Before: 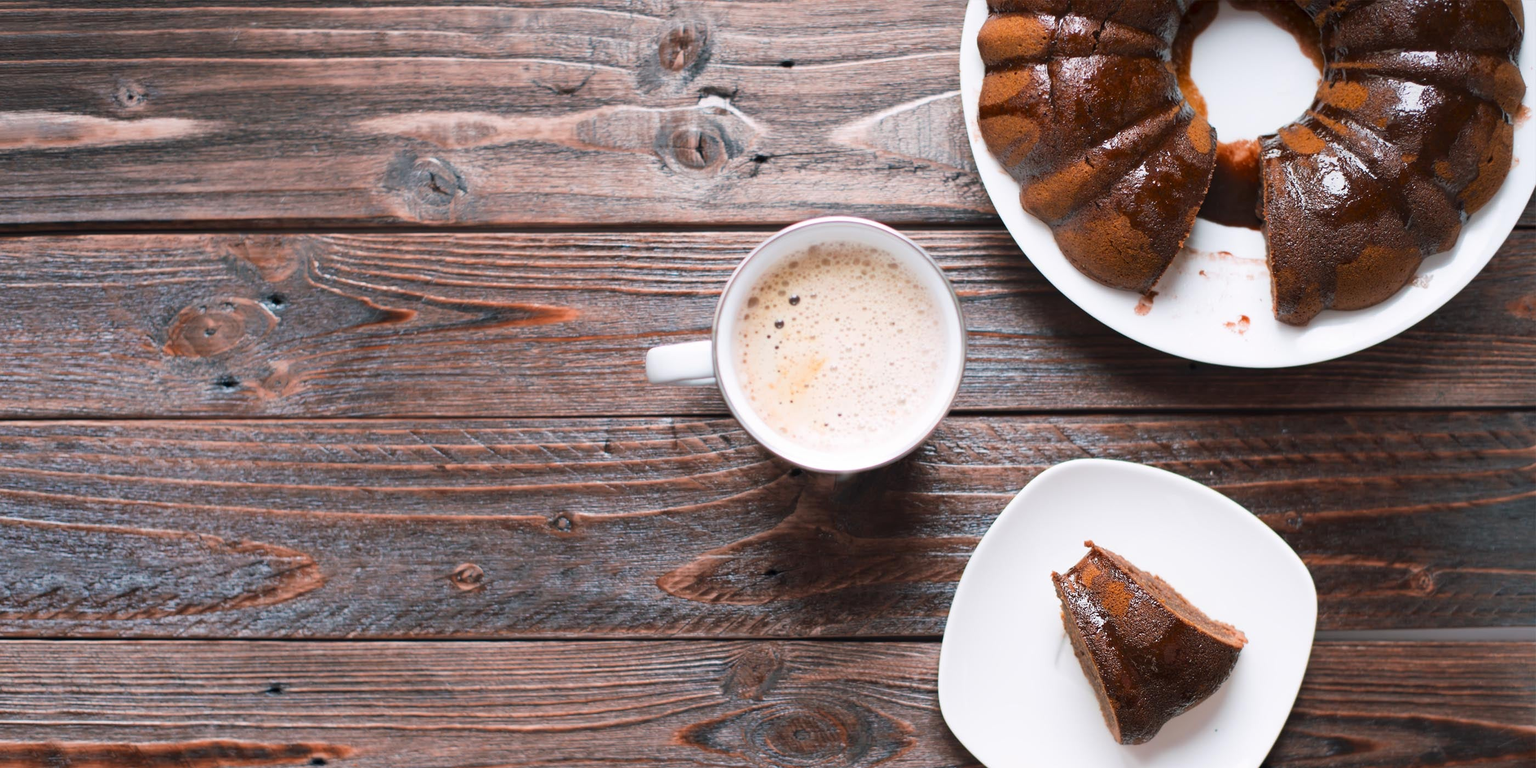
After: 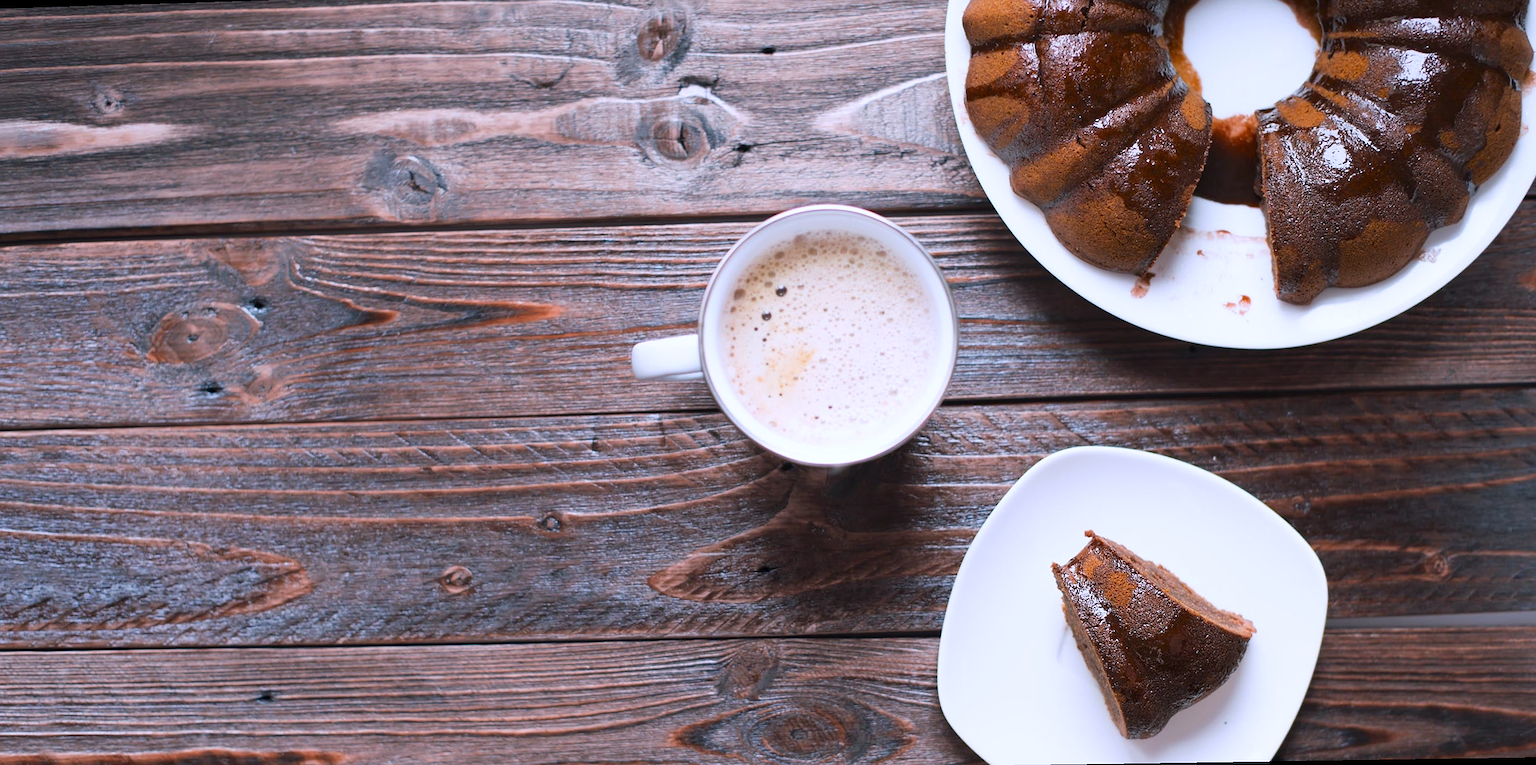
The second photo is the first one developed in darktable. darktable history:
white balance: red 0.967, blue 1.119, emerald 0.756
rotate and perspective: rotation -1.32°, lens shift (horizontal) -0.031, crop left 0.015, crop right 0.985, crop top 0.047, crop bottom 0.982
sharpen: radius 0.969, amount 0.604
